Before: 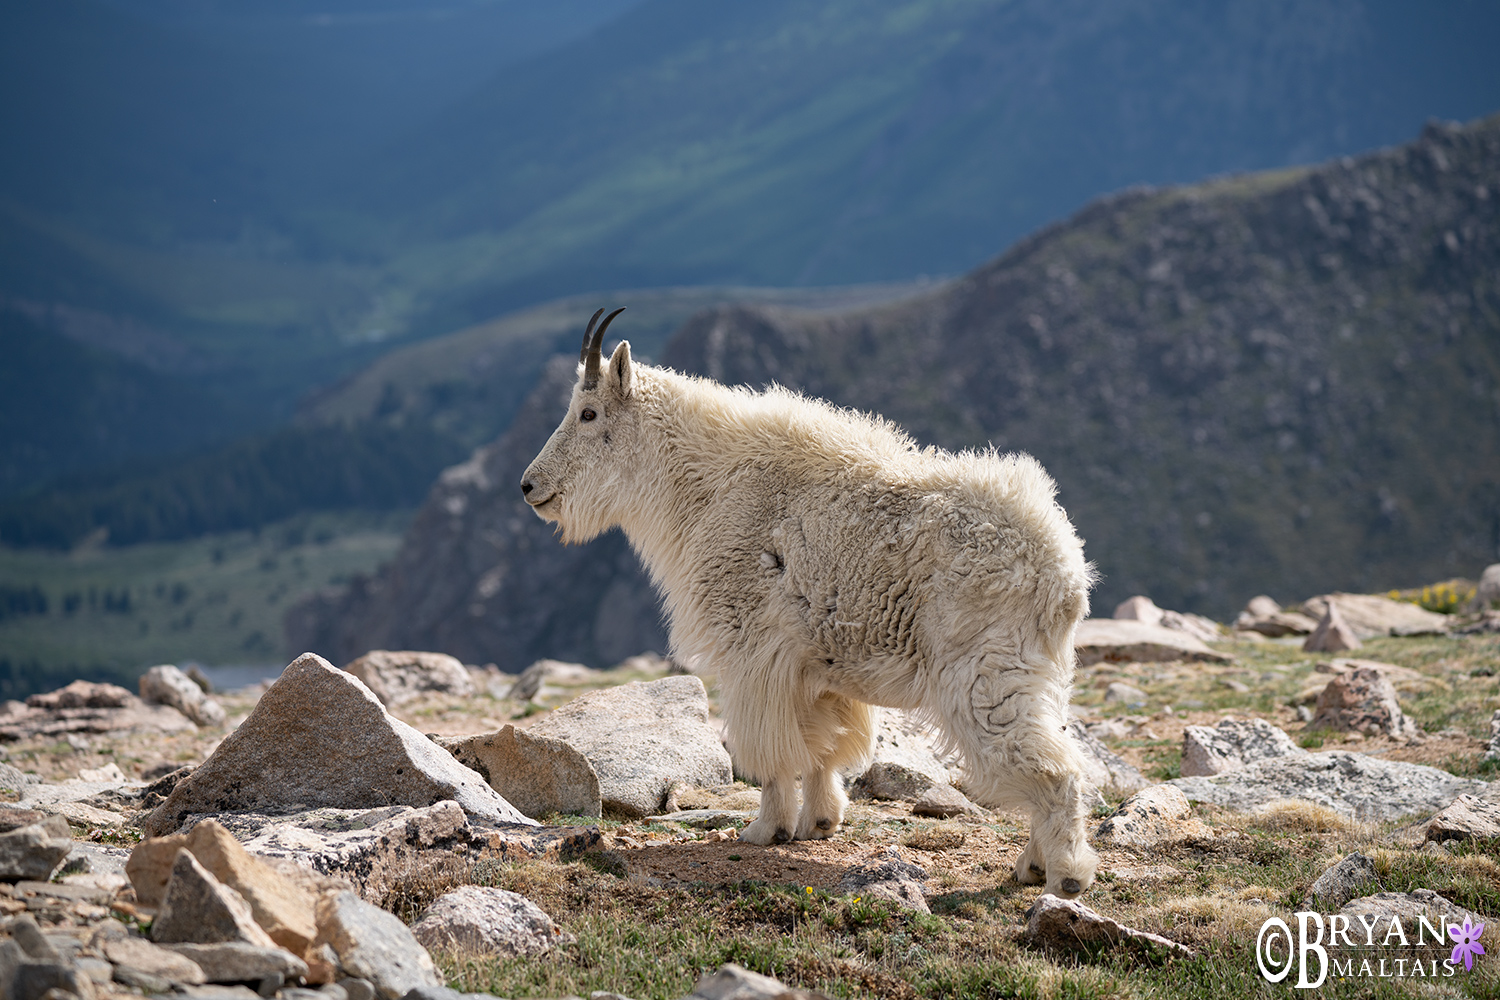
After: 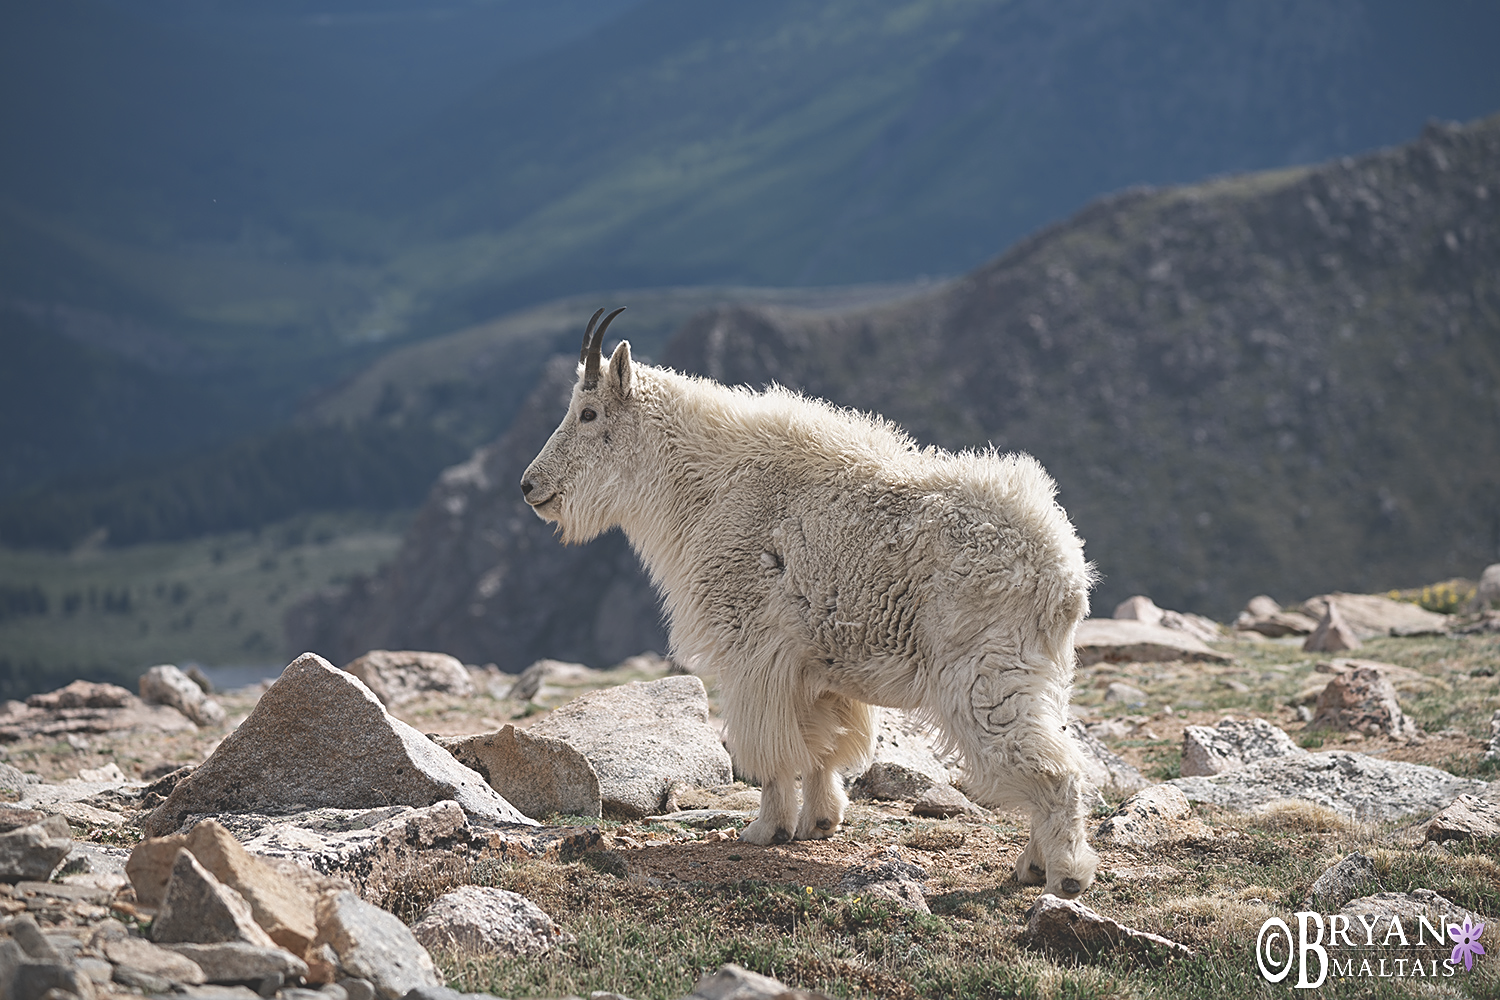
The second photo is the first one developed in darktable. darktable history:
exposure: black level correction -0.028, compensate exposure bias true, compensate highlight preservation false
color zones: curves: ch0 [(0, 0.5) (0.125, 0.4) (0.25, 0.5) (0.375, 0.4) (0.5, 0.4) (0.625, 0.35) (0.75, 0.35) (0.875, 0.5)]; ch1 [(0, 0.35) (0.125, 0.45) (0.25, 0.35) (0.375, 0.35) (0.5, 0.35) (0.625, 0.35) (0.75, 0.45) (0.875, 0.35)]; ch2 [(0, 0.6) (0.125, 0.5) (0.25, 0.5) (0.375, 0.6) (0.5, 0.6) (0.625, 0.5) (0.75, 0.5) (0.875, 0.5)]
sharpen: on, module defaults
